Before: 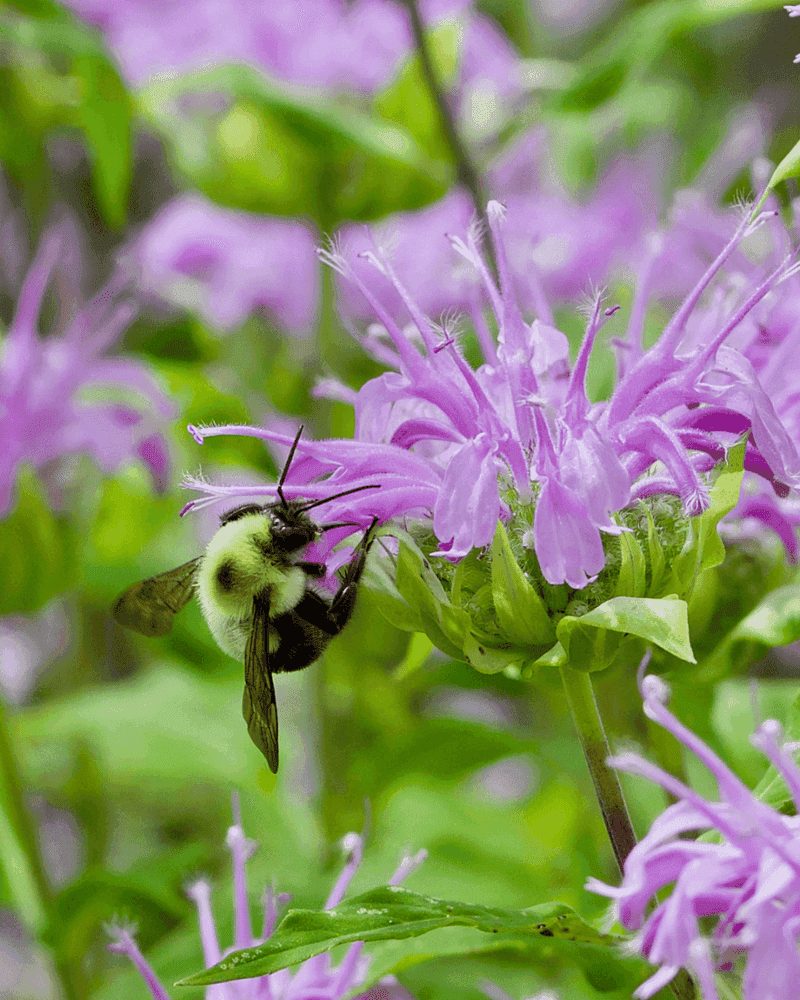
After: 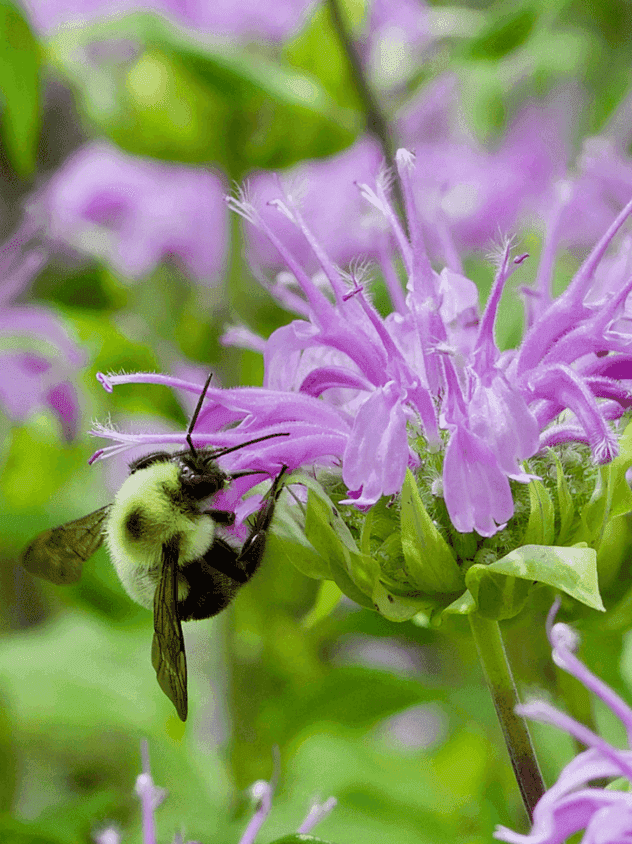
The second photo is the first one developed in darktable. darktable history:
crop: left 11.435%, top 5.285%, right 9.552%, bottom 10.265%
